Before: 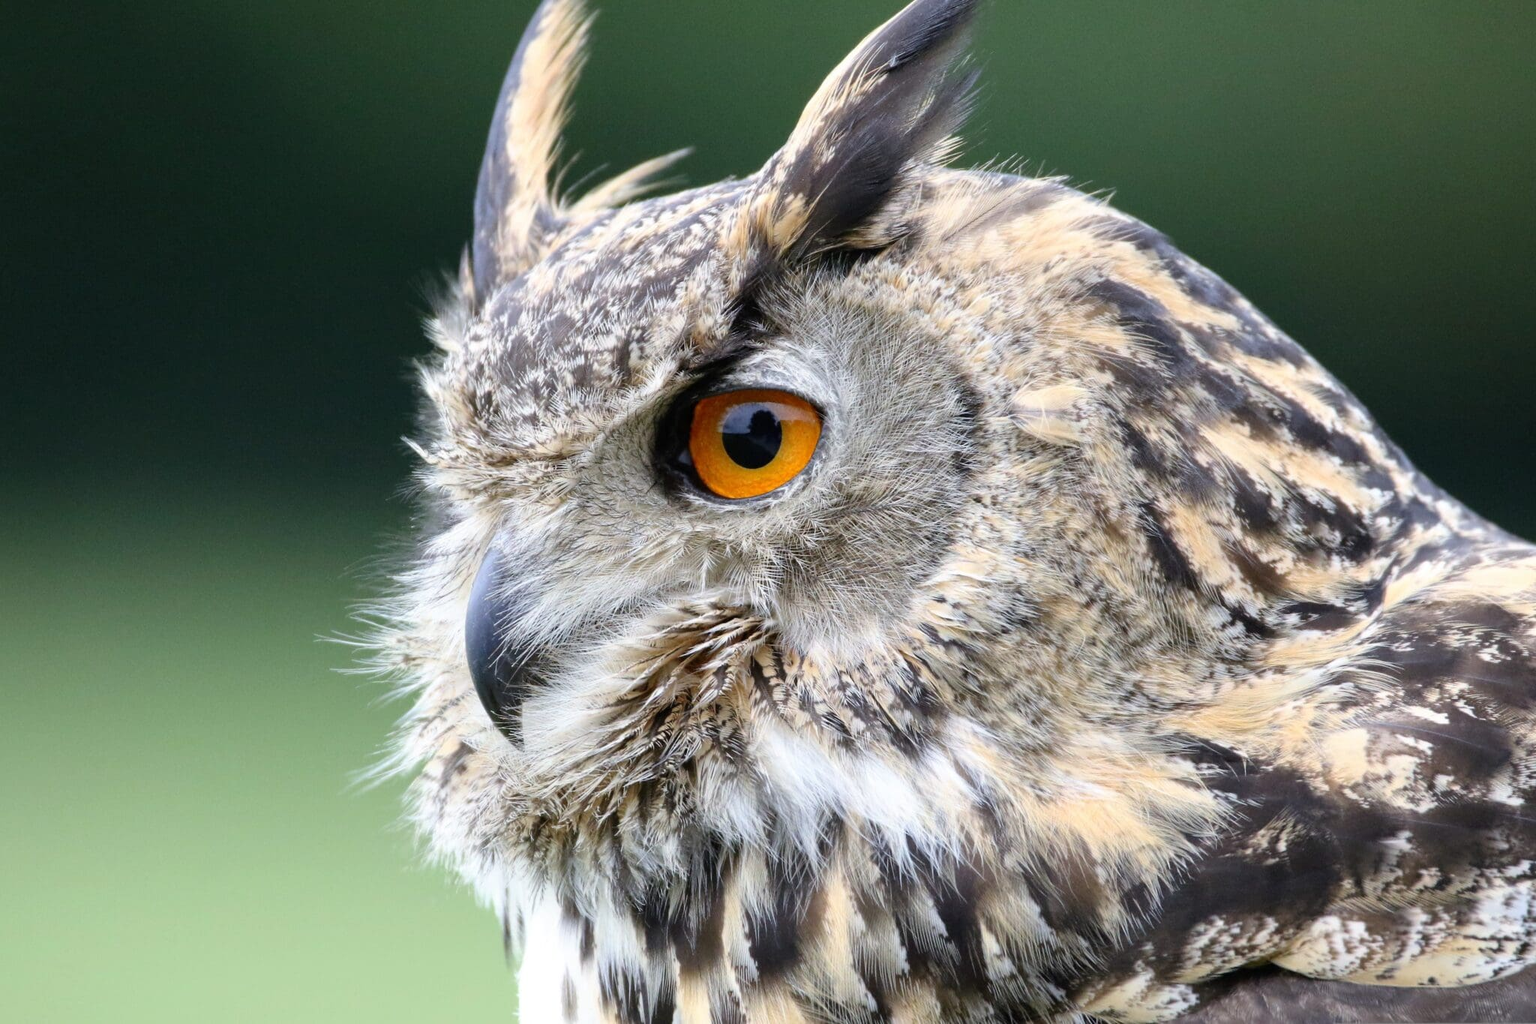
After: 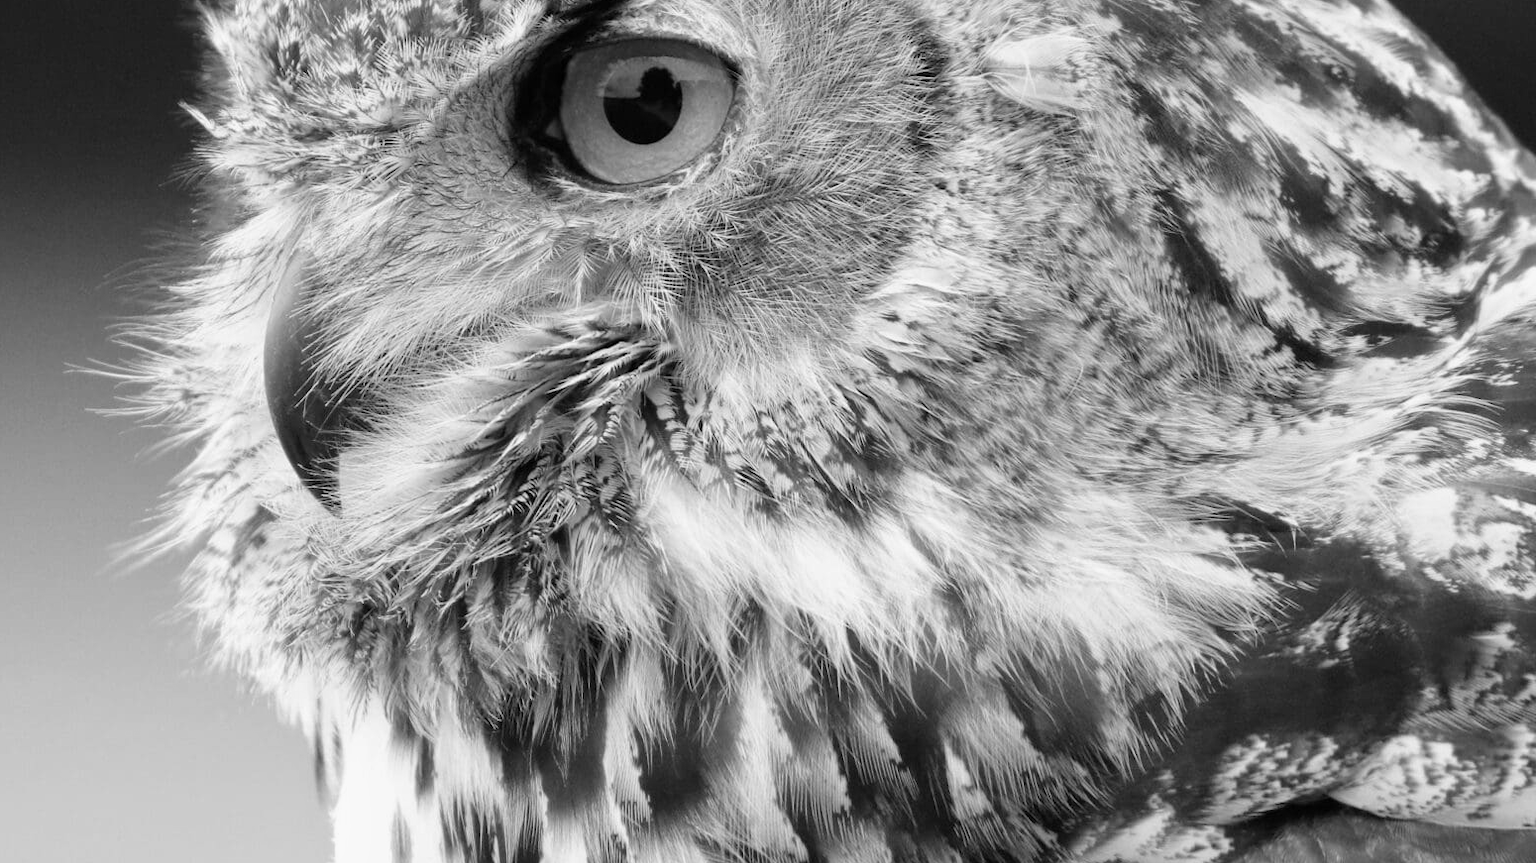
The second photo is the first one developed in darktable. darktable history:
crop and rotate: left 17.299%, top 35.115%, right 7.015%, bottom 1.024%
color calibration: illuminant same as pipeline (D50), x 0.346, y 0.359, temperature 5002.42 K
color zones: curves: ch1 [(0.25, 0.61) (0.75, 0.248)]
monochrome: a -35.87, b 49.73, size 1.7
